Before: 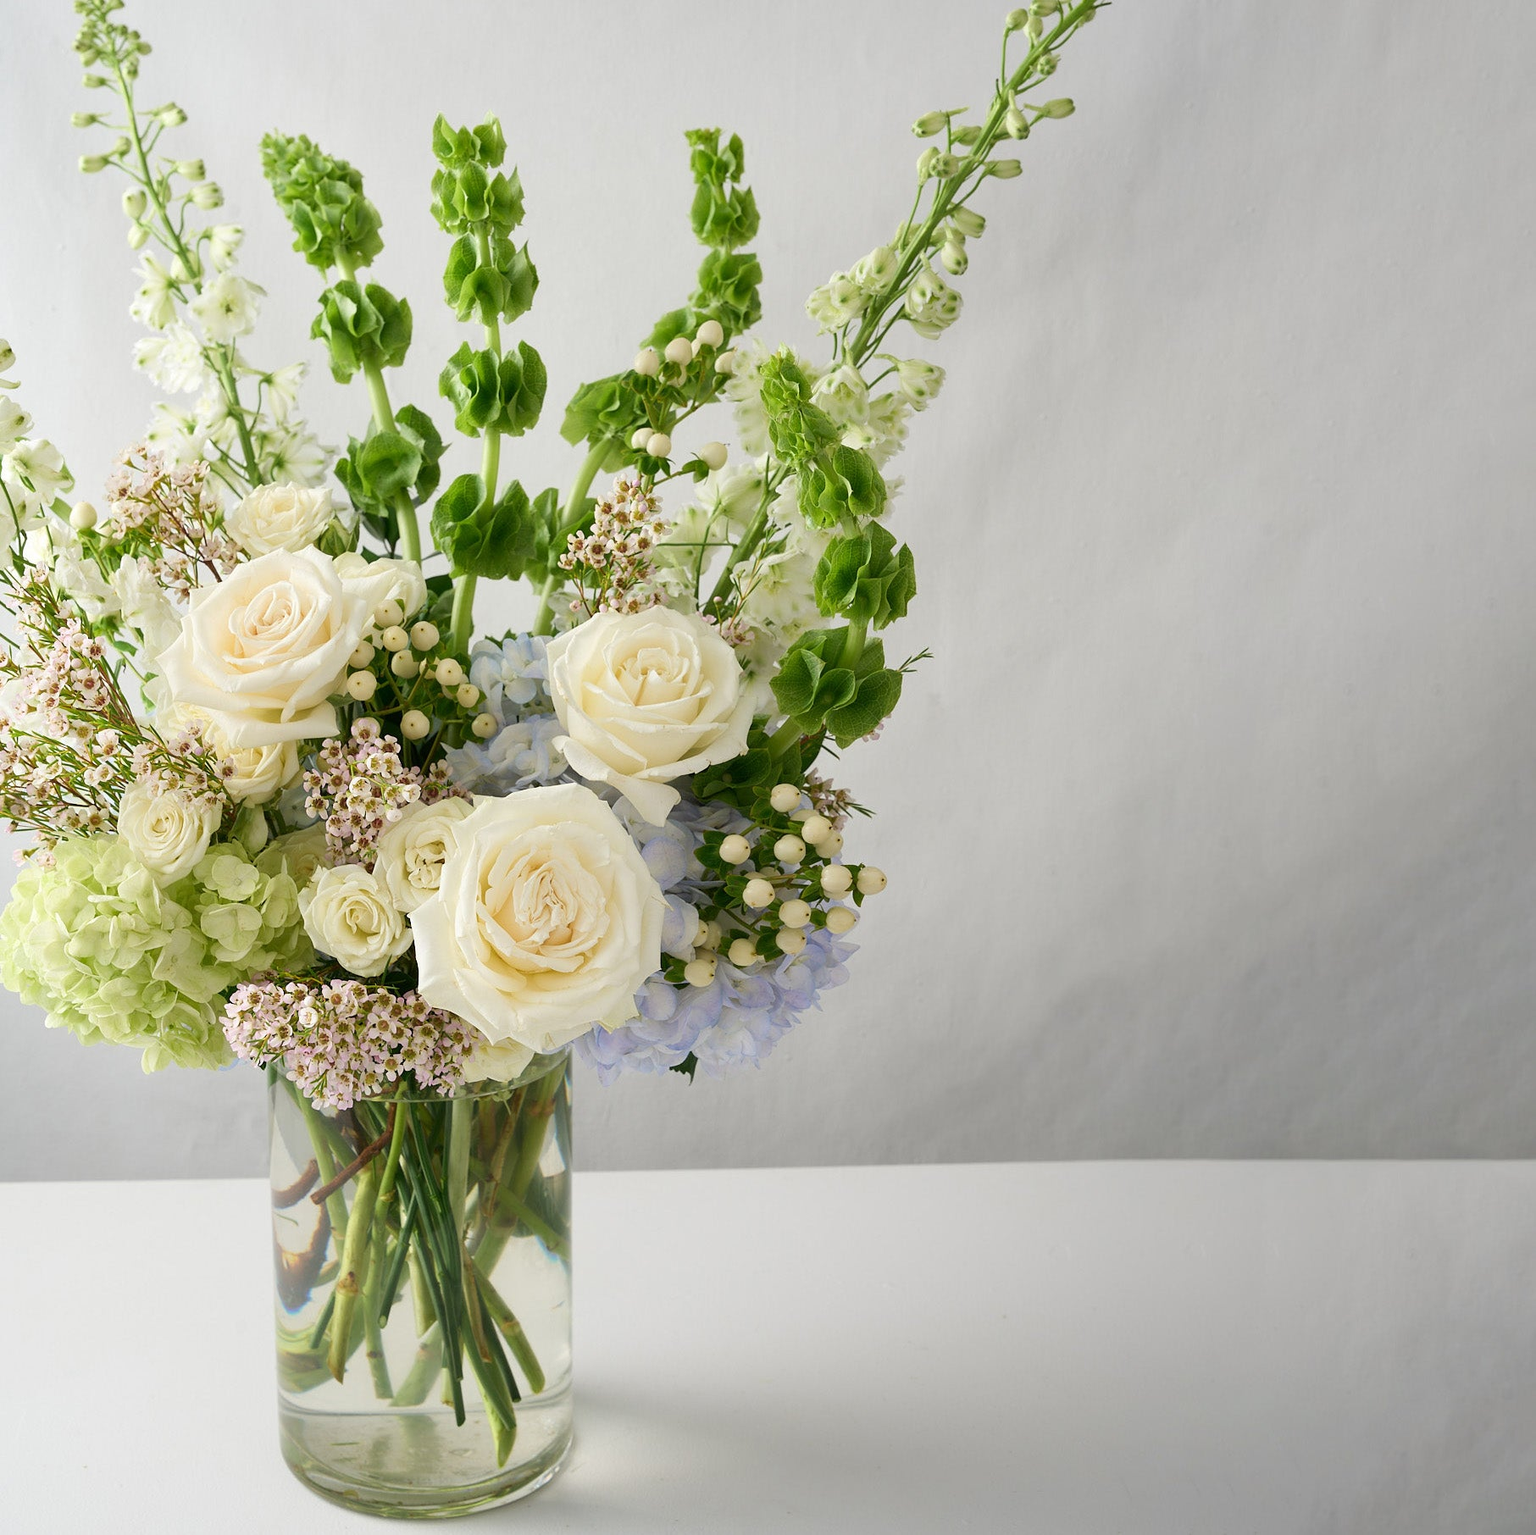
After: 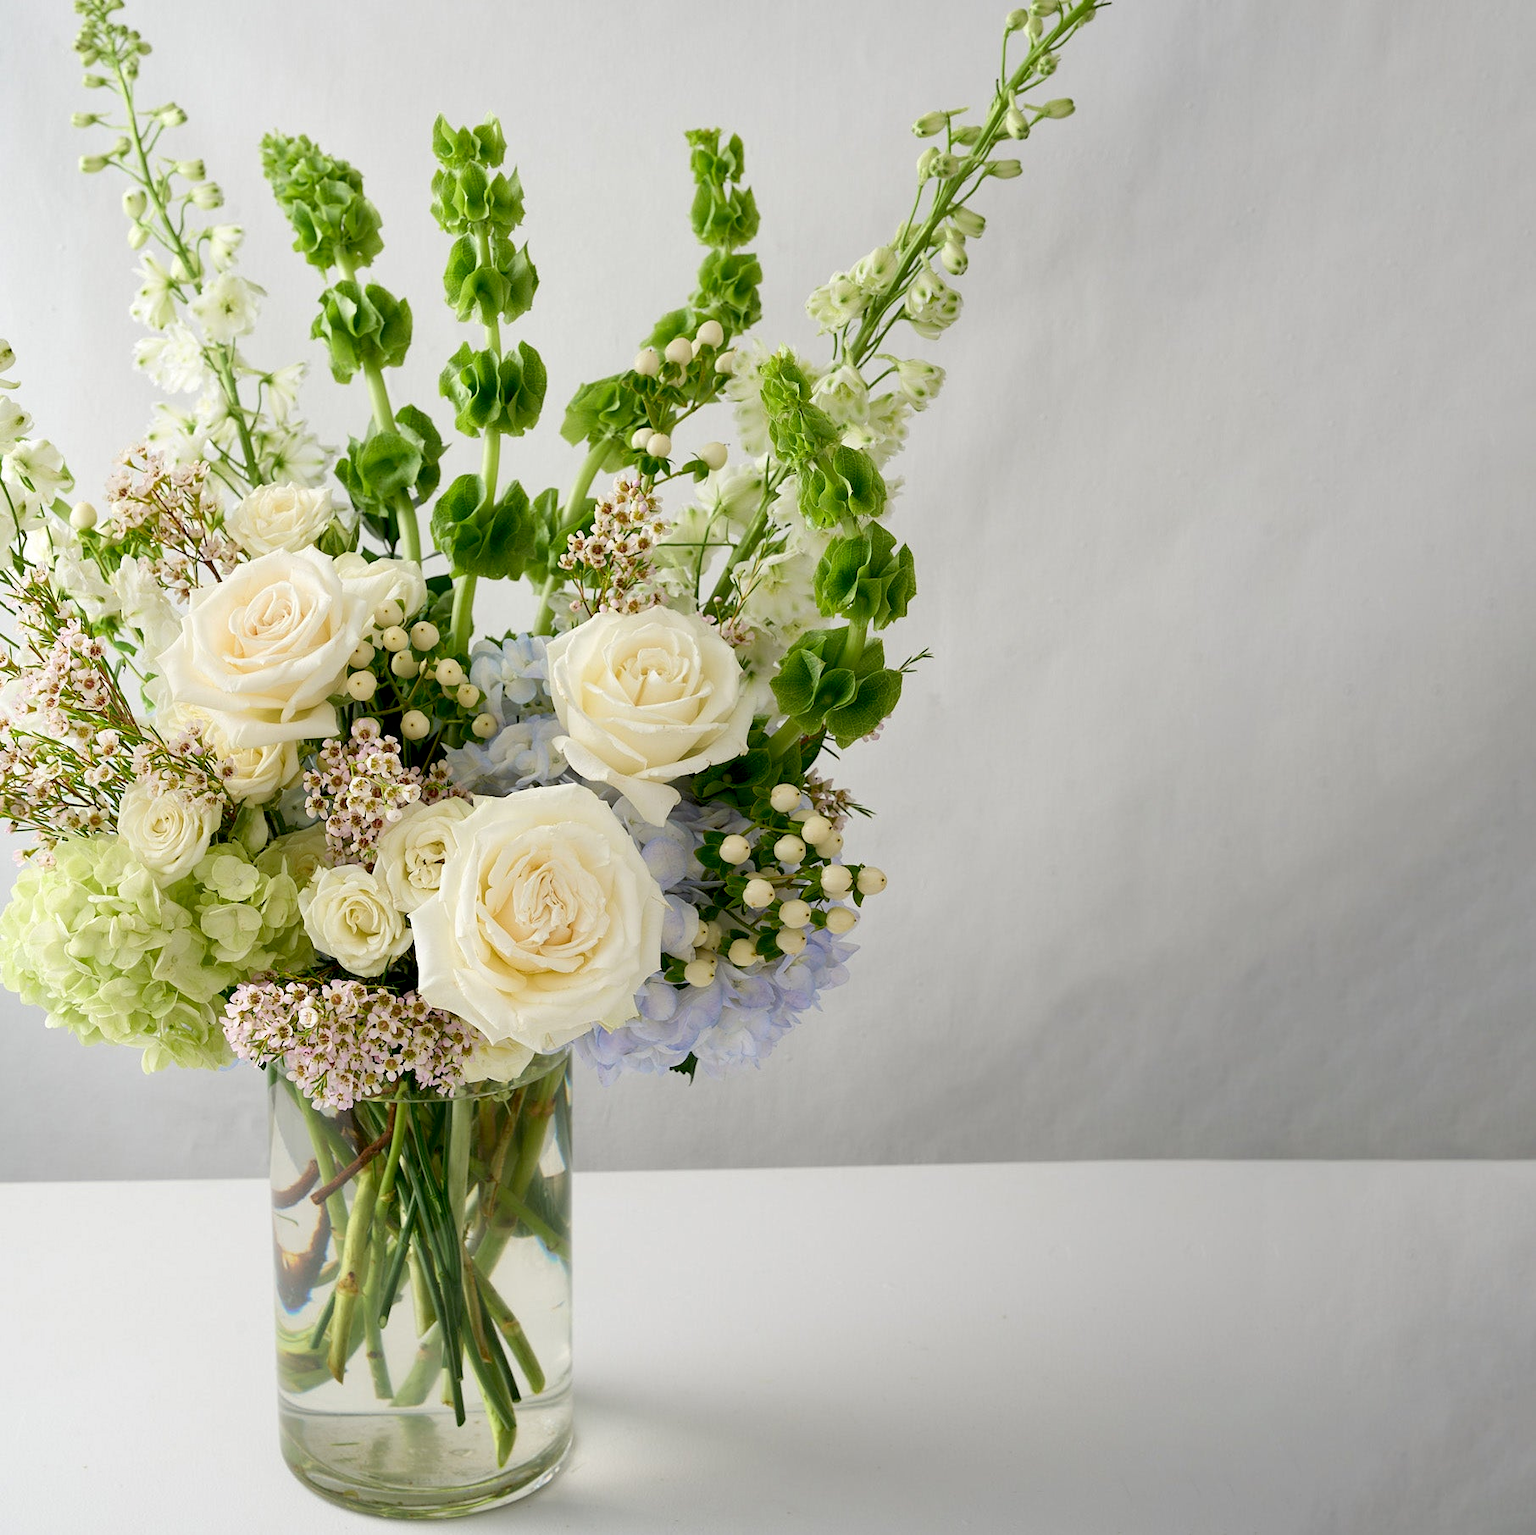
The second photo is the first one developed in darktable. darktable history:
white balance: emerald 1
exposure: black level correction 0.01, exposure 0.011 EV, compensate highlight preservation false
